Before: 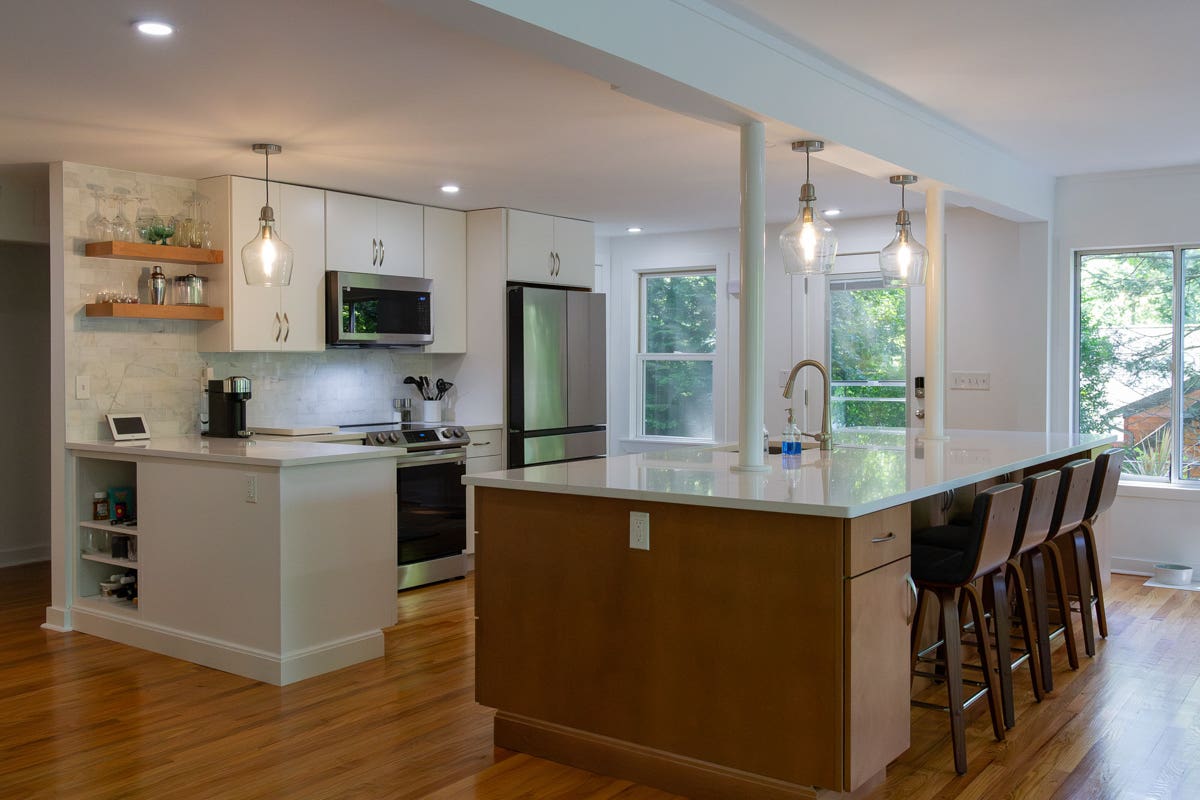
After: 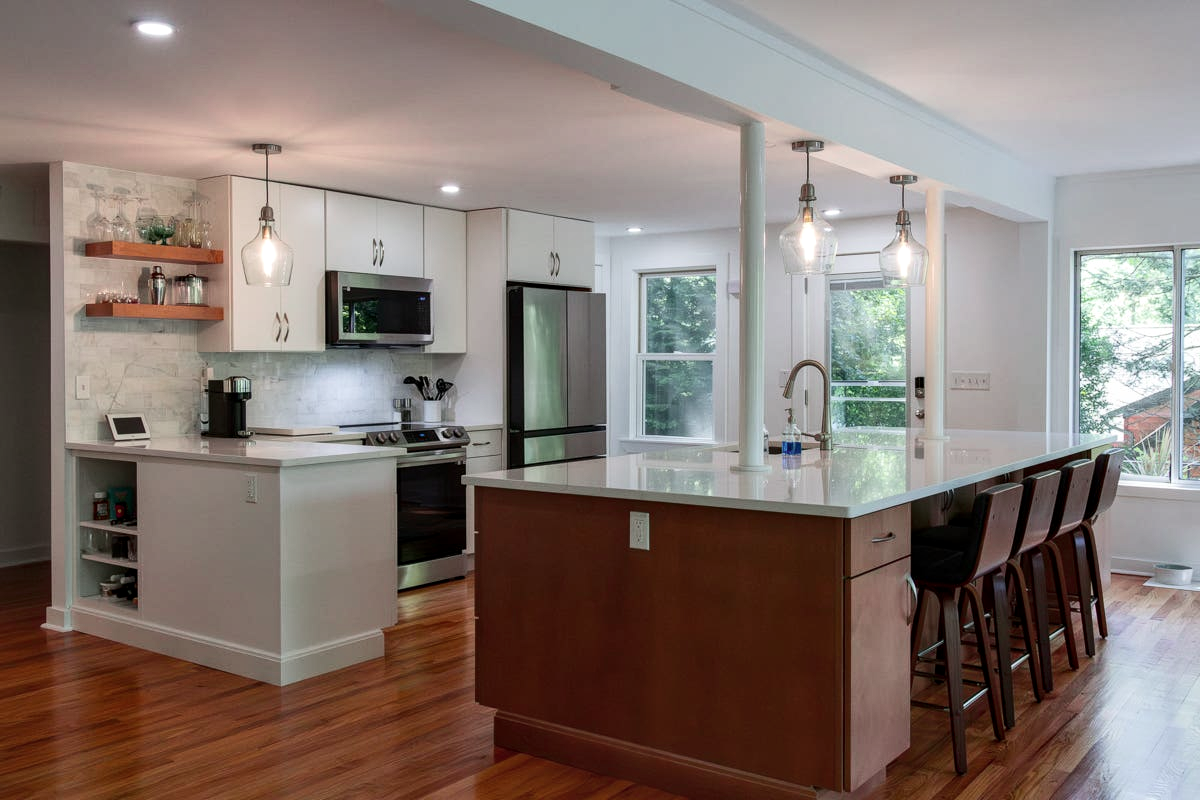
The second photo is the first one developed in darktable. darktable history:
contrast brightness saturation: saturation -0.152
local contrast: shadows 92%, midtone range 0.496
tone curve: curves: ch0 [(0, 0.023) (0.217, 0.19) (0.754, 0.801) (1, 0.977)]; ch1 [(0, 0) (0.392, 0.398) (0.5, 0.5) (0.521, 0.529) (0.56, 0.592) (1, 1)]; ch2 [(0, 0) (0.5, 0.5) (0.579, 0.561) (0.65, 0.657) (1, 1)], color space Lab, independent channels, preserve colors none
